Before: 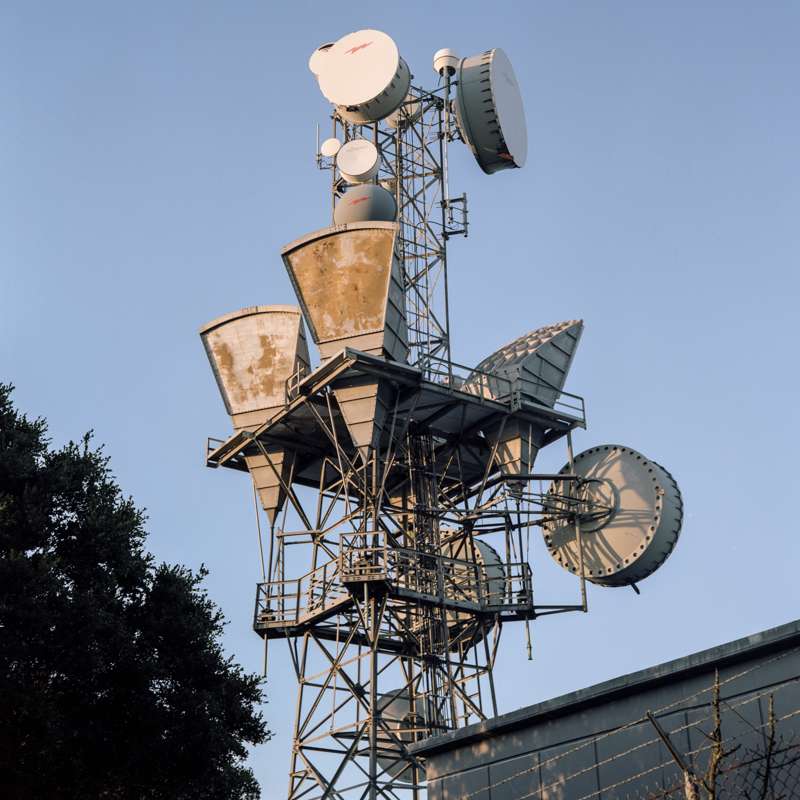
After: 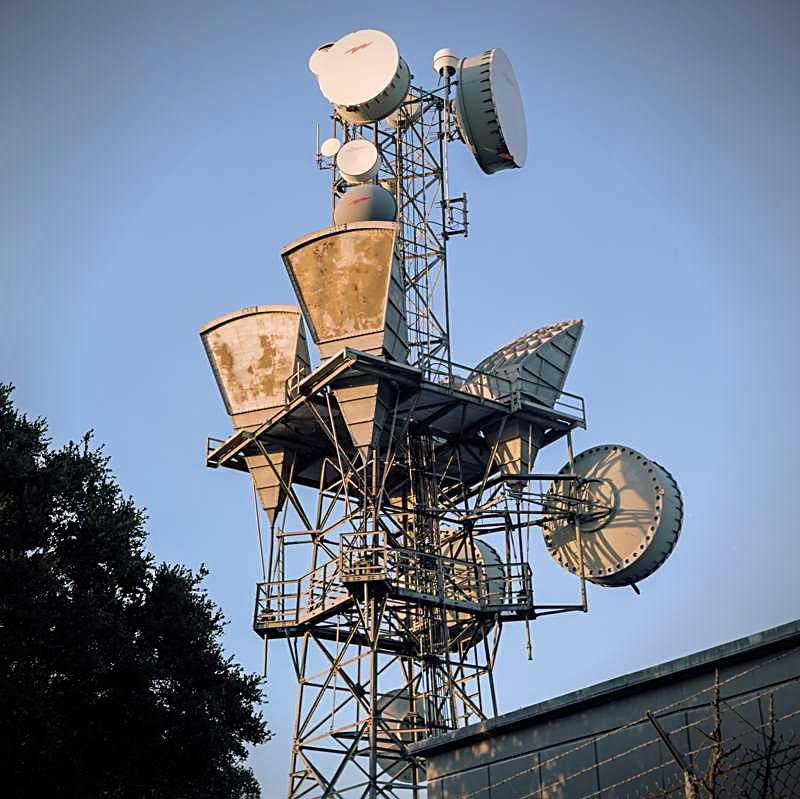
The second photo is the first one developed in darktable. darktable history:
crop: bottom 0.057%
sharpen: on, module defaults
velvia: strength 36.58%
vignetting: fall-off radius 81.11%, brightness -0.856
